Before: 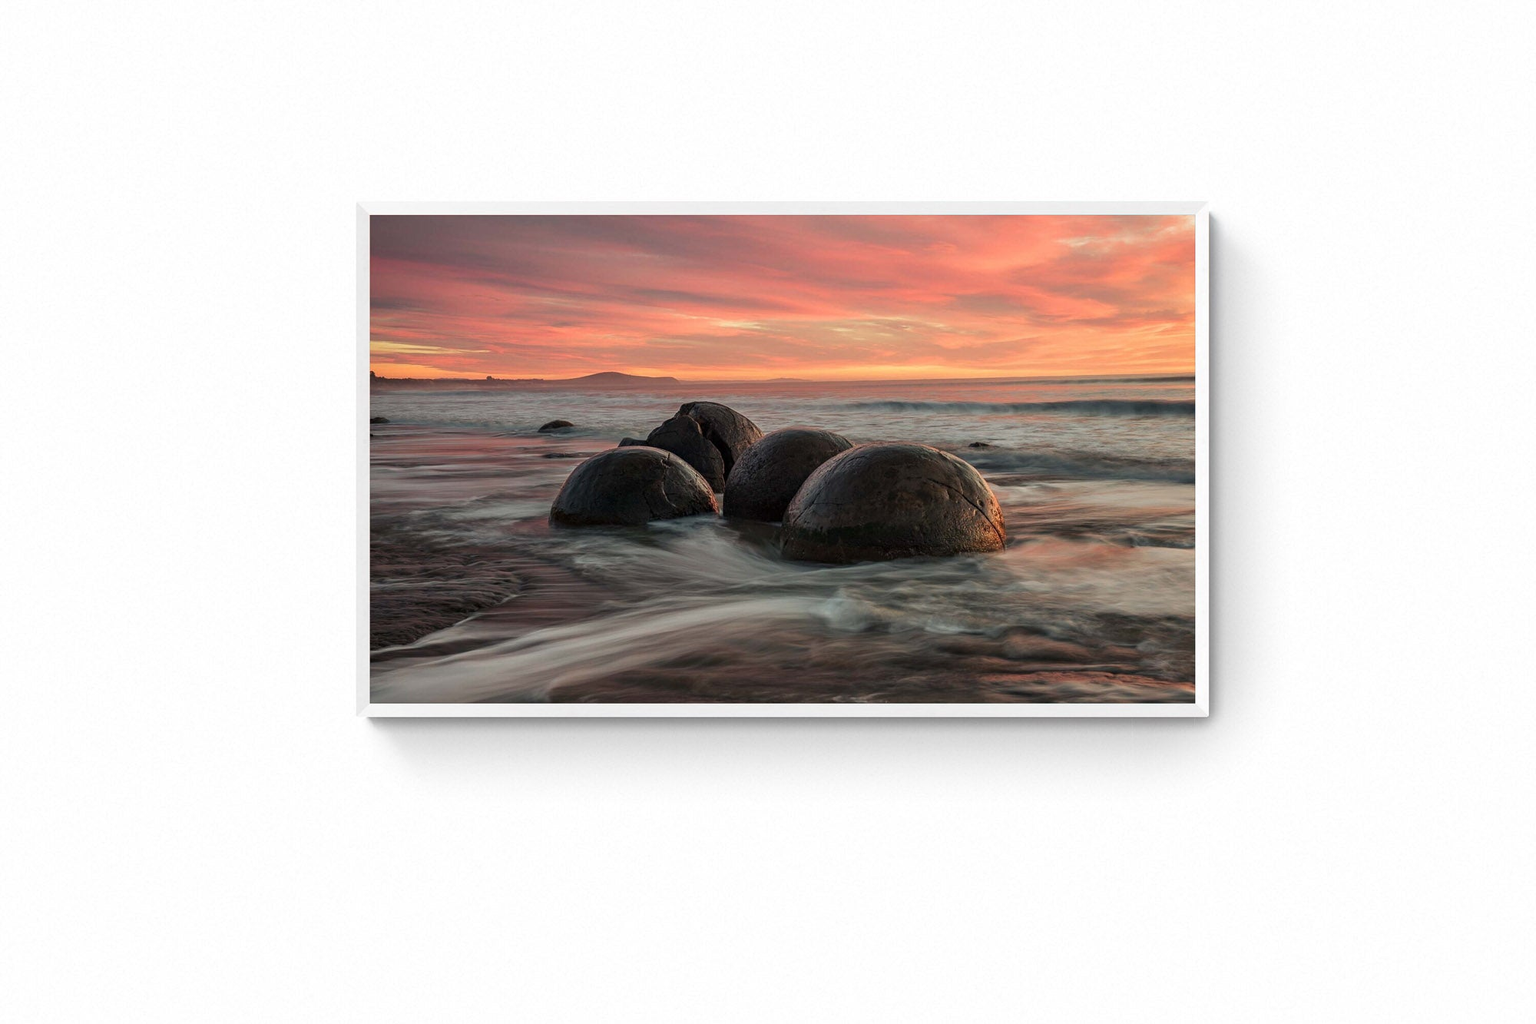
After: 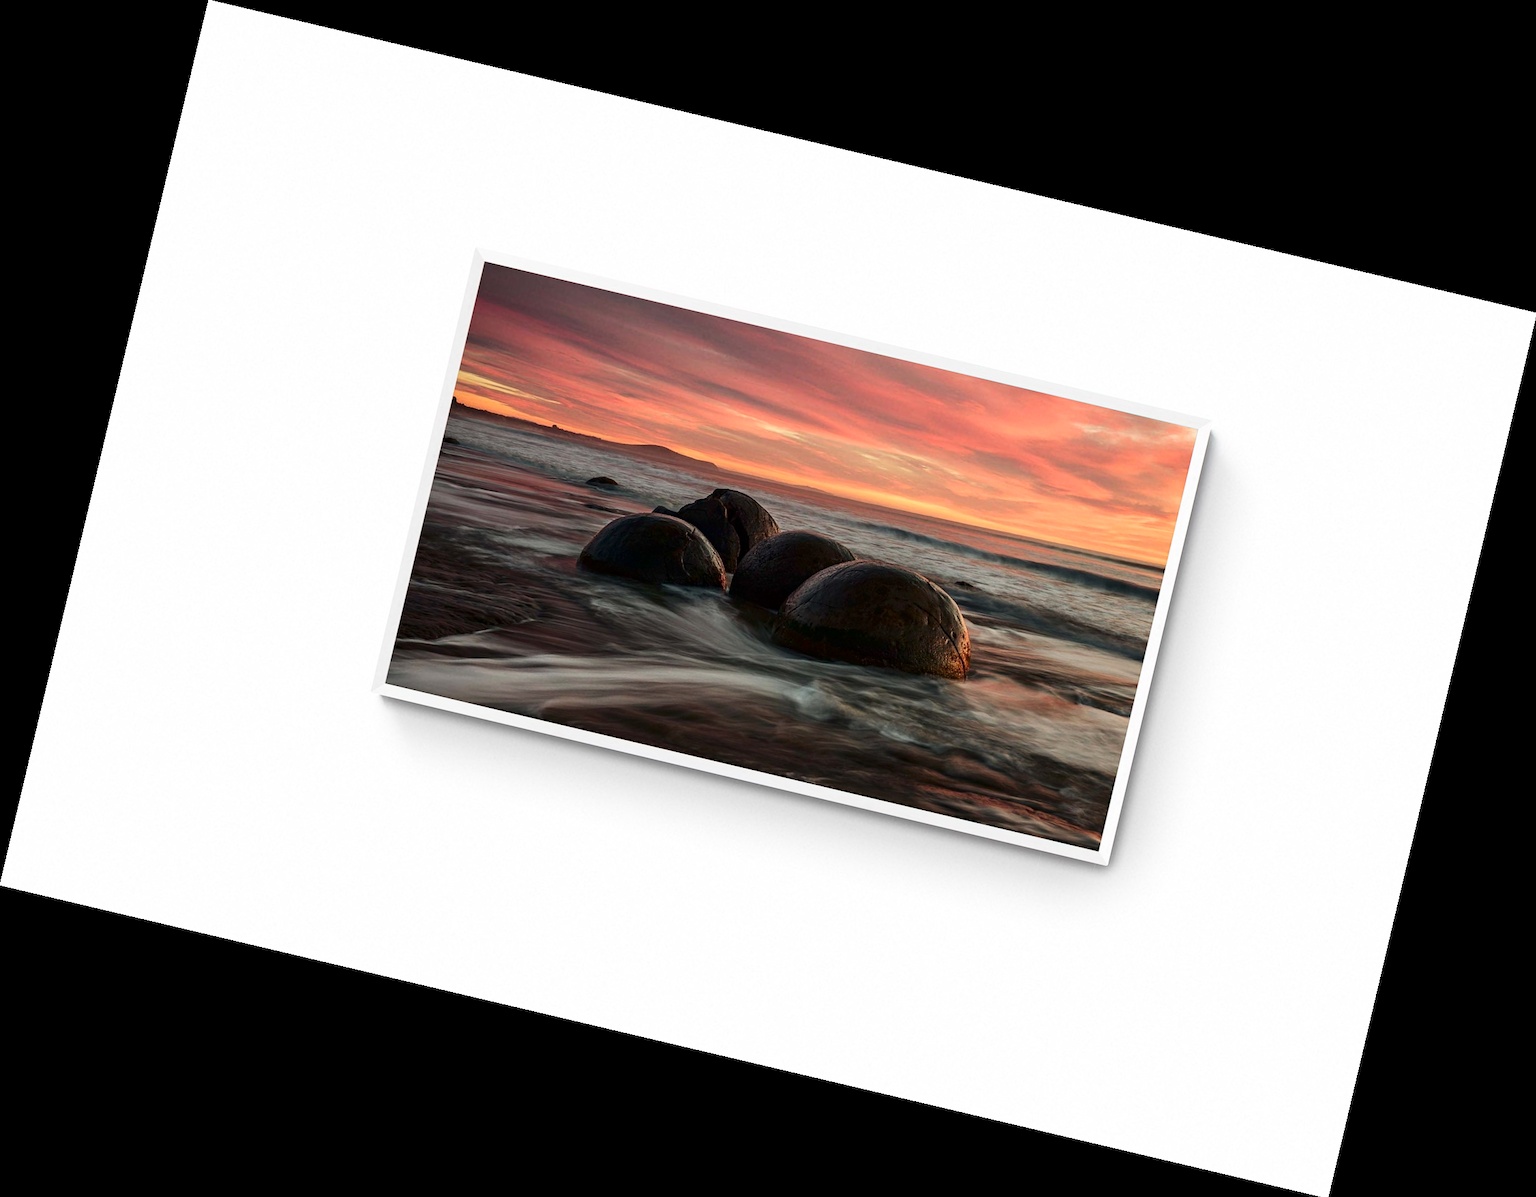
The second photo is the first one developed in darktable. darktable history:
rotate and perspective: rotation 13.27°, automatic cropping off
contrast brightness saturation: contrast 0.2, brightness -0.11, saturation 0.1
